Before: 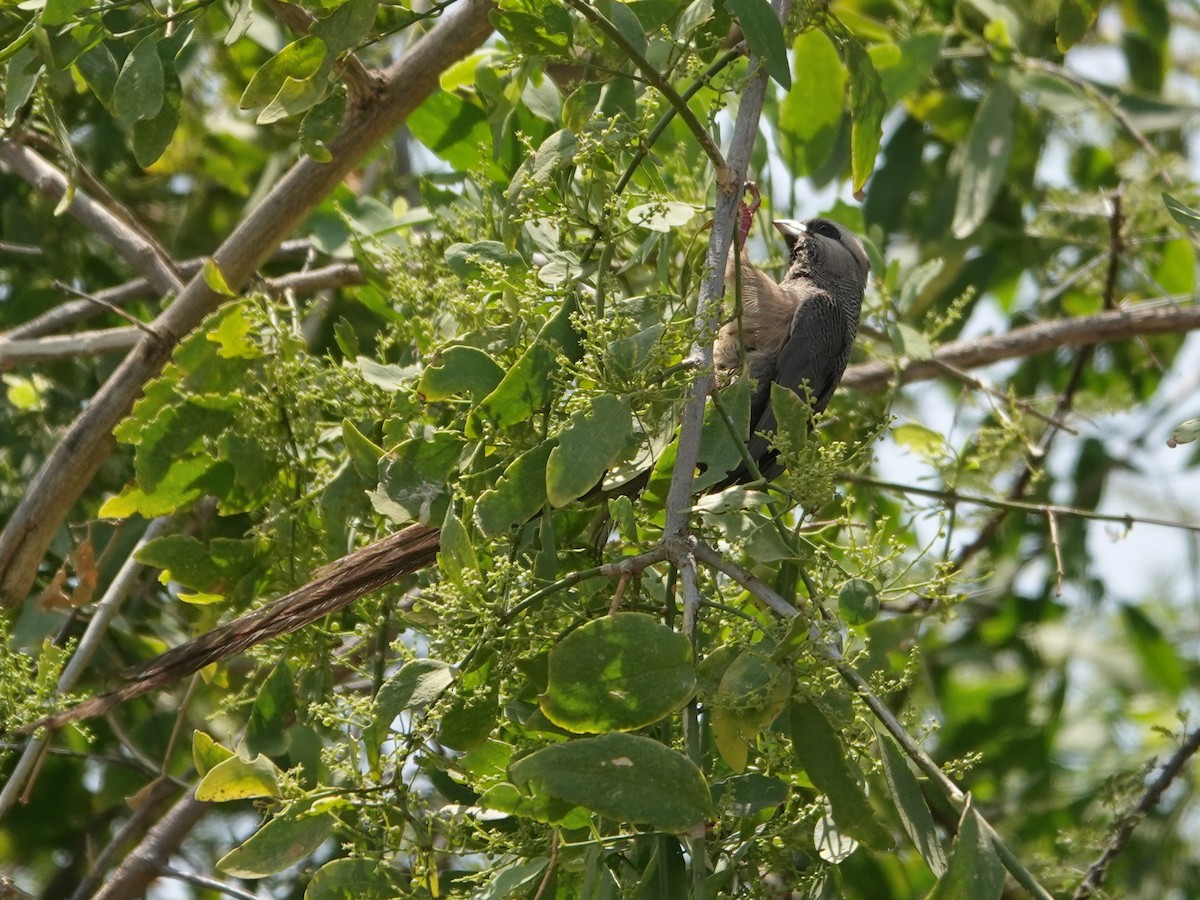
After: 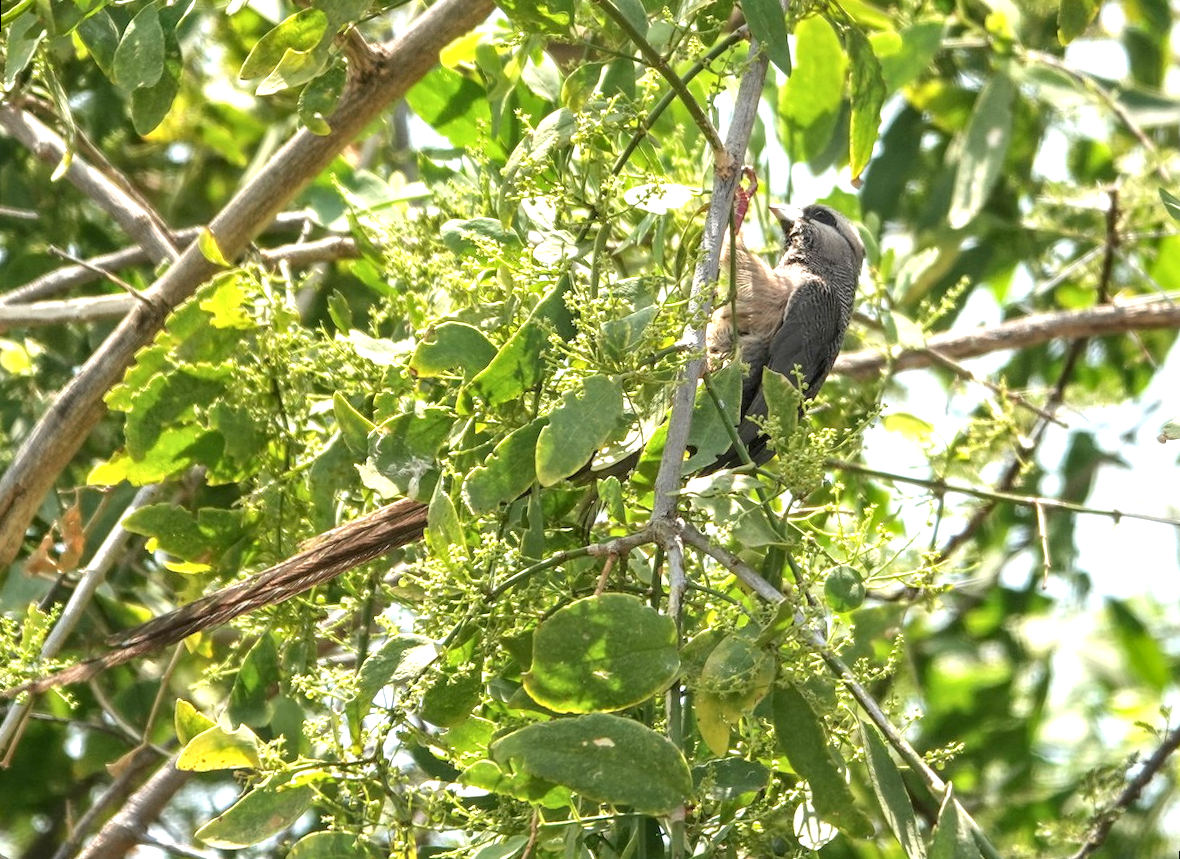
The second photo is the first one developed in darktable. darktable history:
local contrast: detail 130%
exposure: black level correction 0, exposure 1.2 EV, compensate highlight preservation false
rotate and perspective: rotation 1.57°, crop left 0.018, crop right 0.982, crop top 0.039, crop bottom 0.961
